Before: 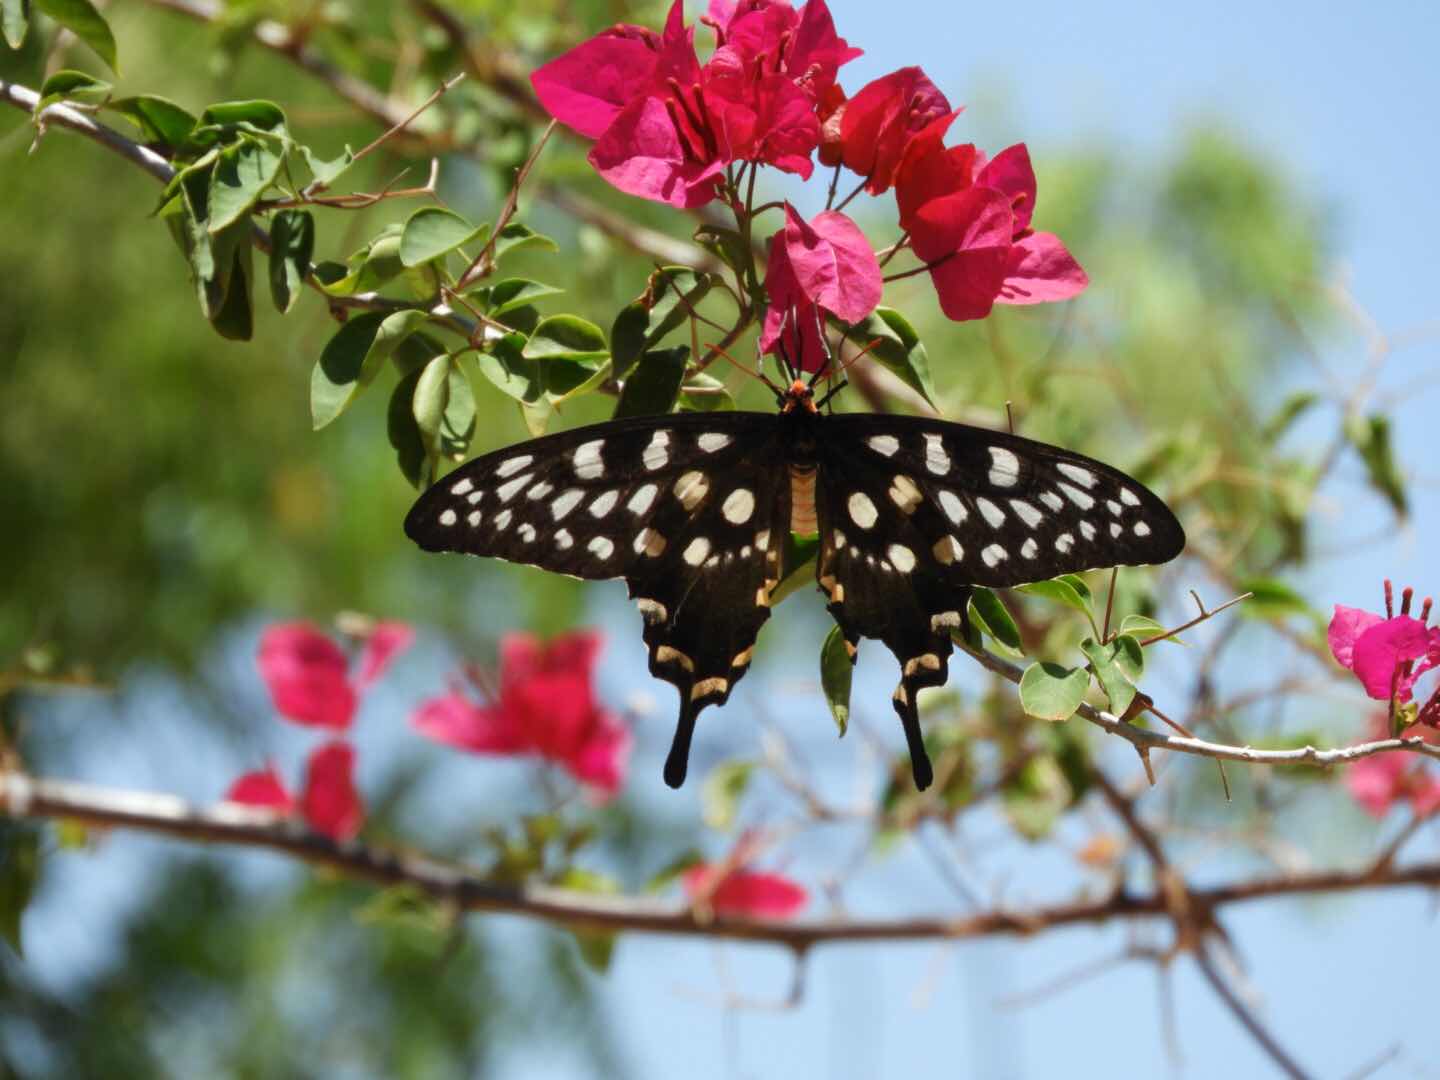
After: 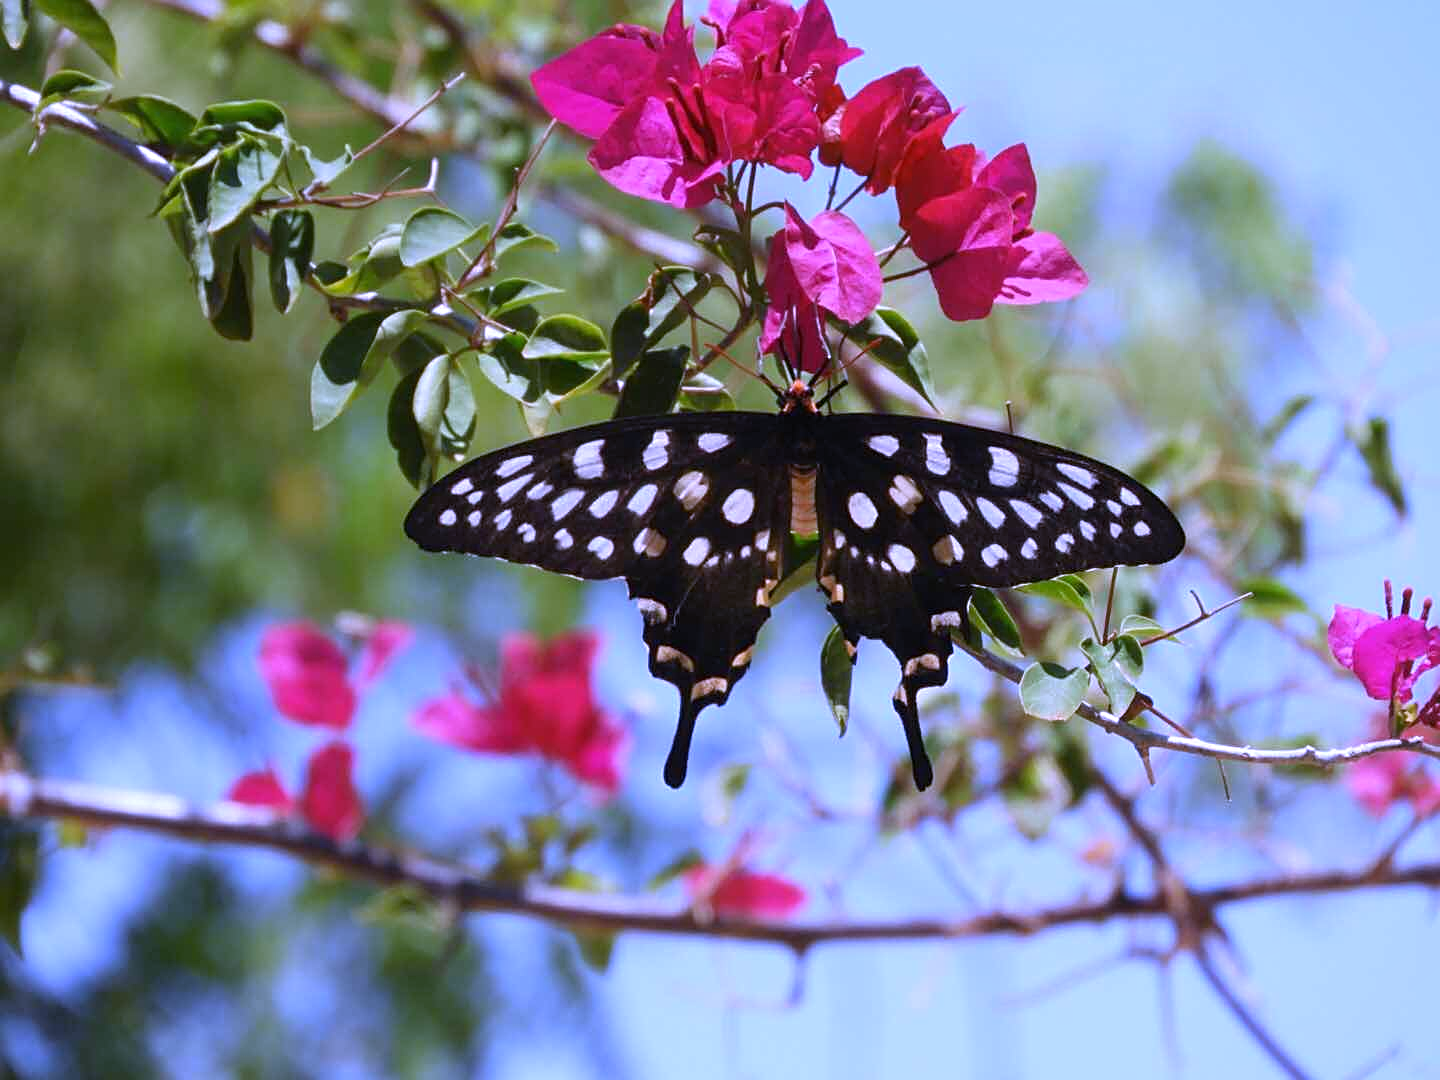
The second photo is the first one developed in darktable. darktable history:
white balance: red 0.98, blue 1.61
sharpen: on, module defaults
local contrast: mode bilateral grid, contrast 100, coarseness 100, detail 91%, midtone range 0.2
